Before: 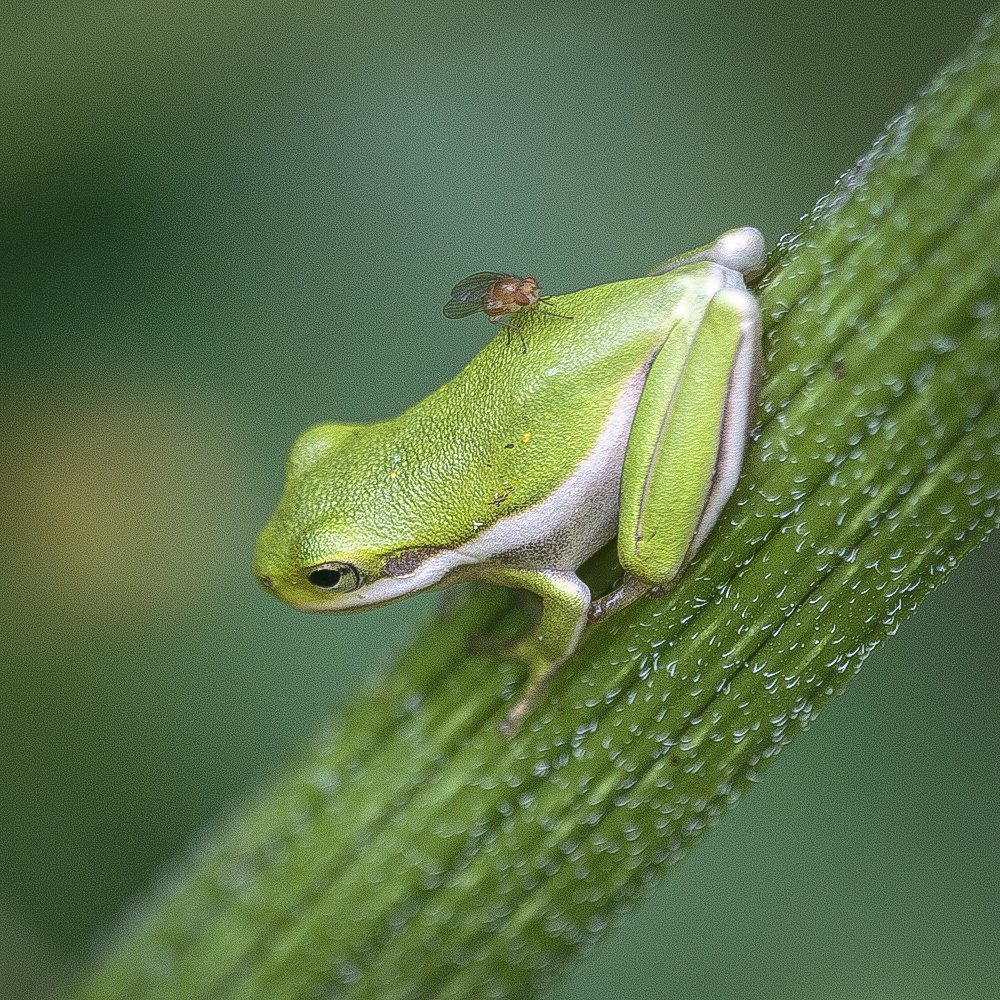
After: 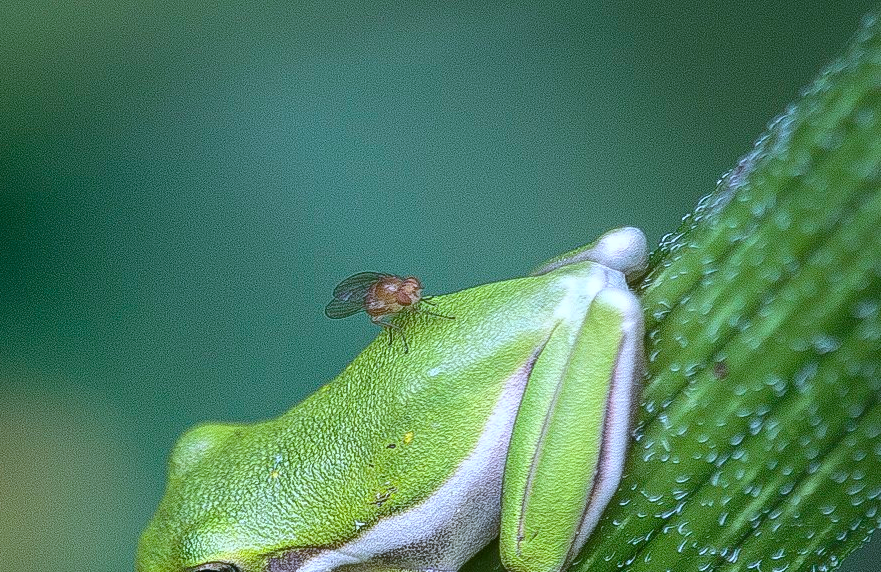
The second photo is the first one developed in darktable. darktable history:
white balance: red 0.948, green 1.02, blue 1.176
crop and rotate: left 11.812%, bottom 42.776%
